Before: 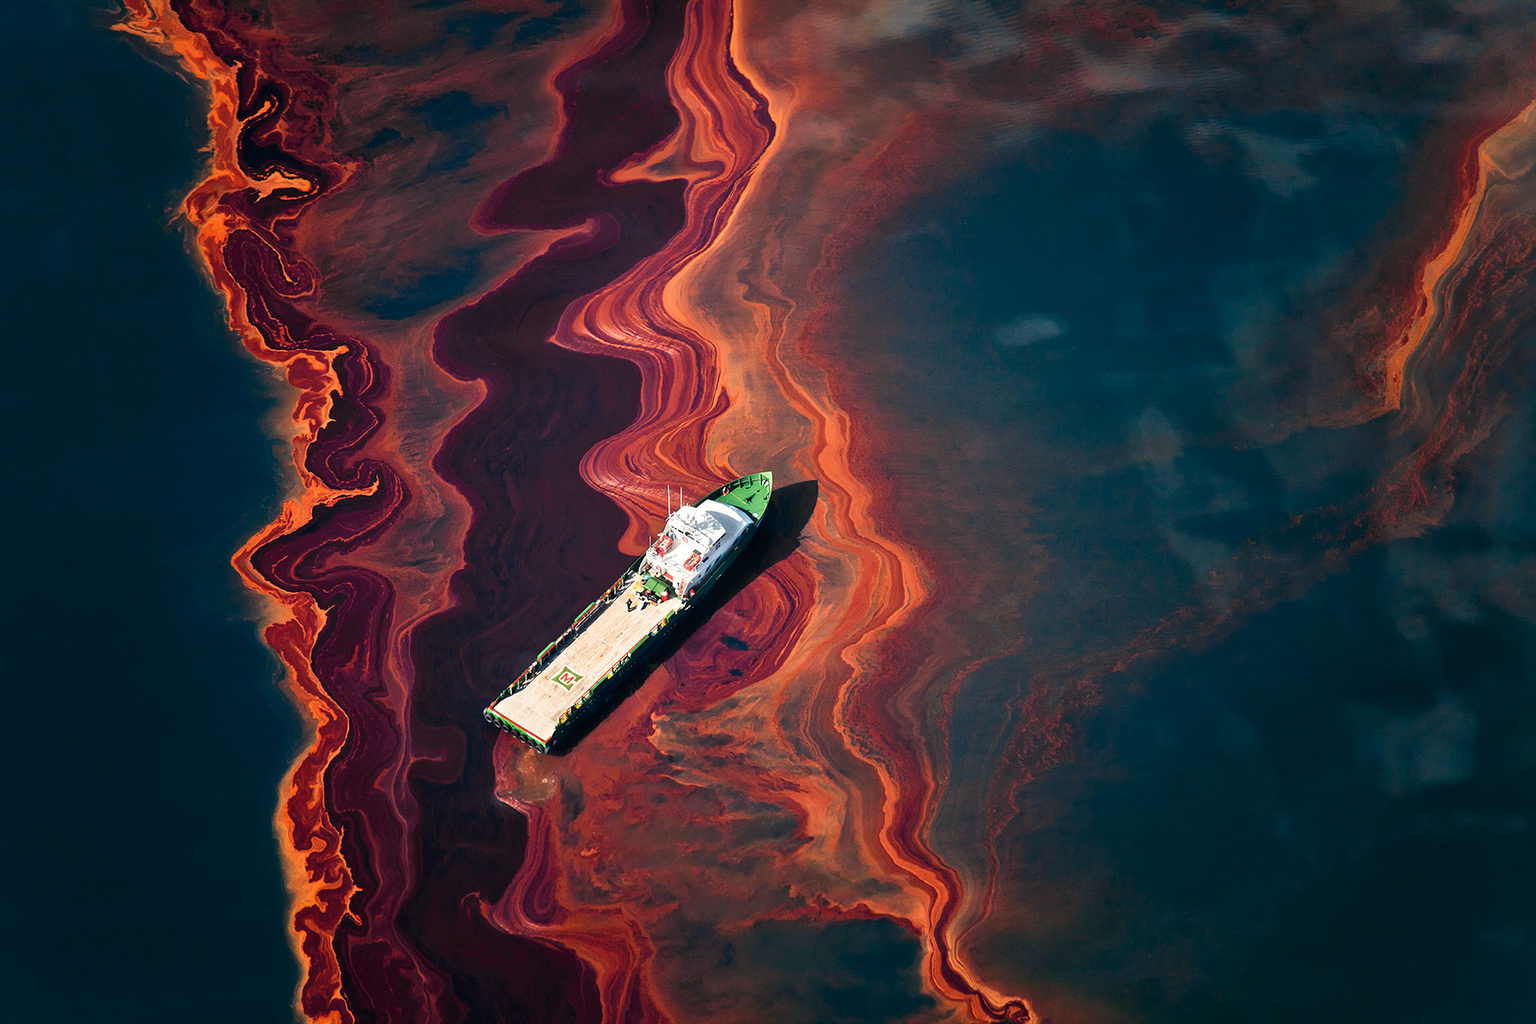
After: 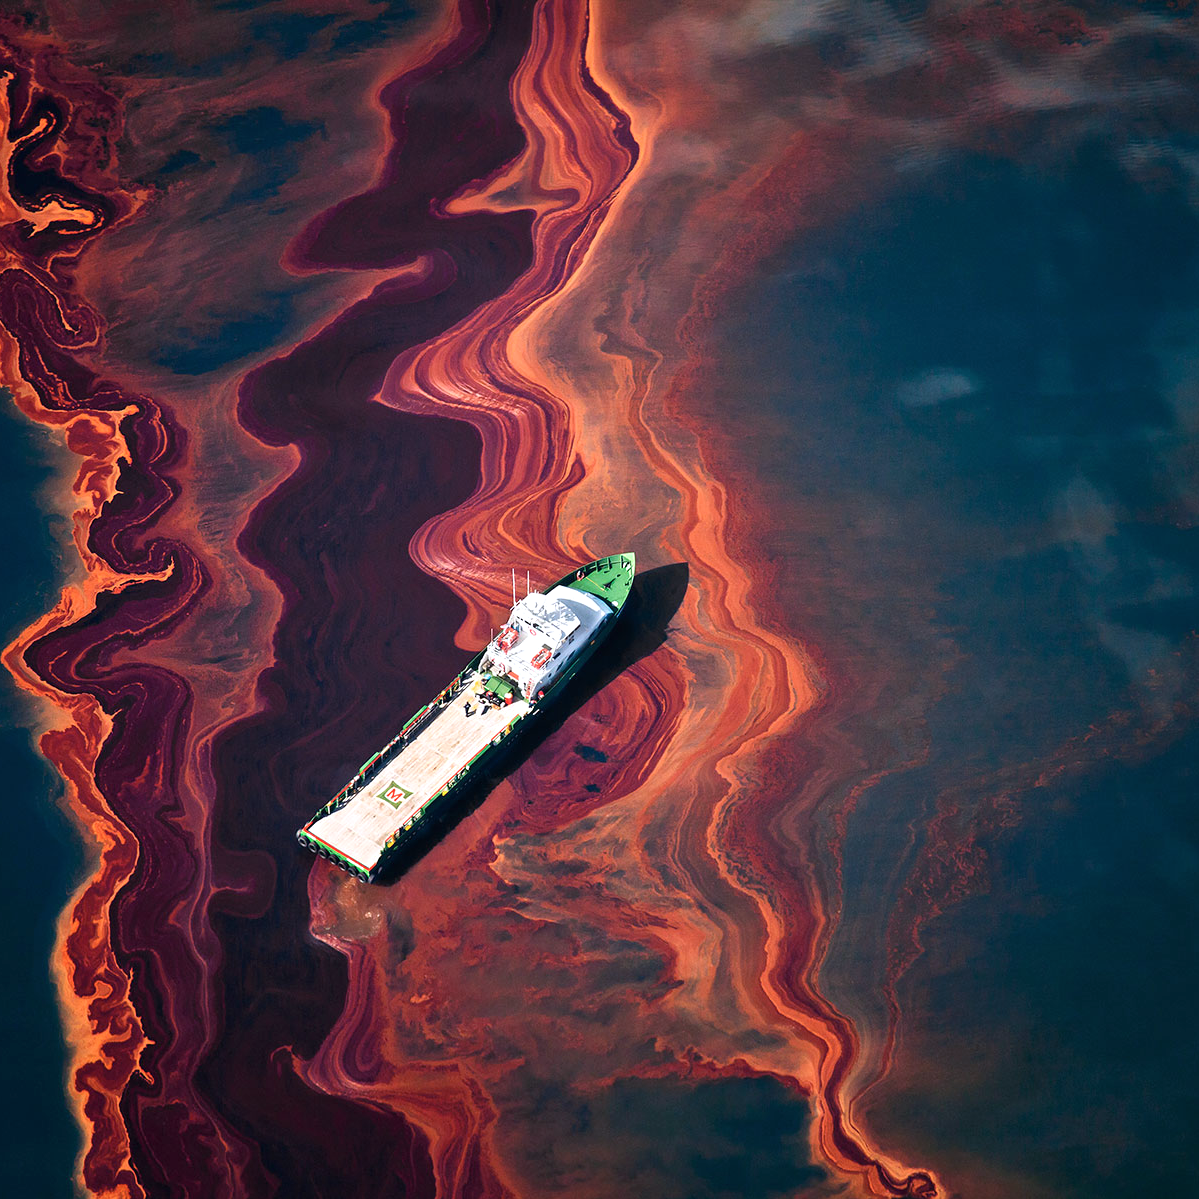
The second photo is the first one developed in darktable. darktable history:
exposure: black level correction 0, exposure 0.2 EV, compensate exposure bias true, compensate highlight preservation false
crop and rotate: left 15.055%, right 18.278%
contrast brightness saturation: saturation -0.05
color calibration: illuminant as shot in camera, x 0.358, y 0.373, temperature 4628.91 K
